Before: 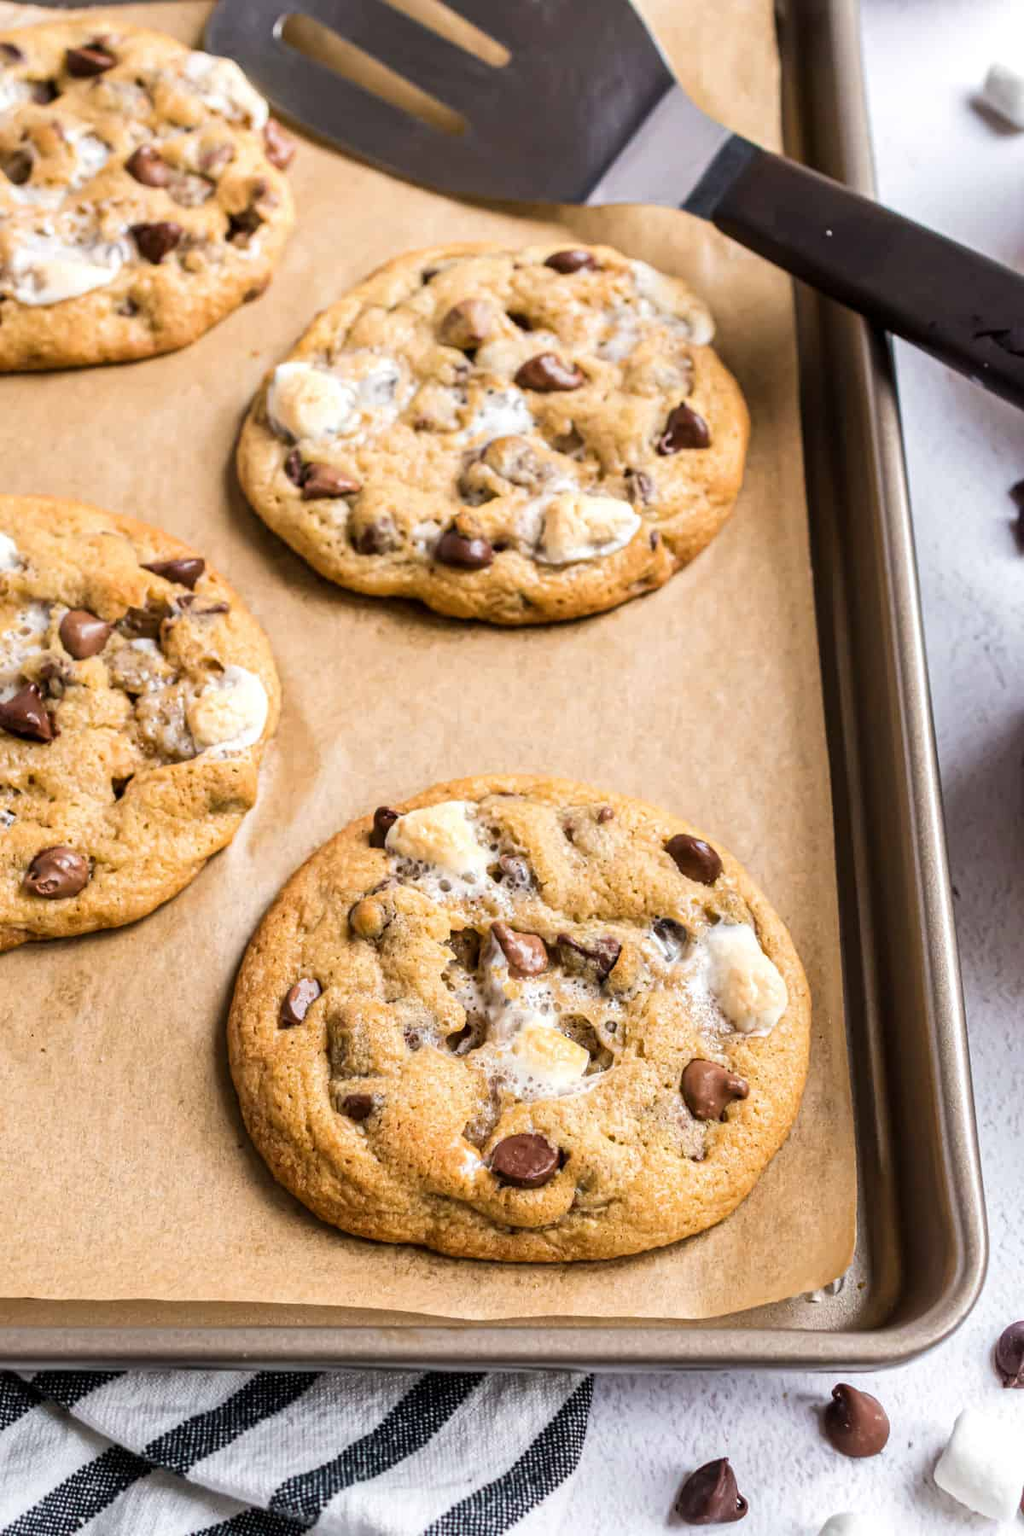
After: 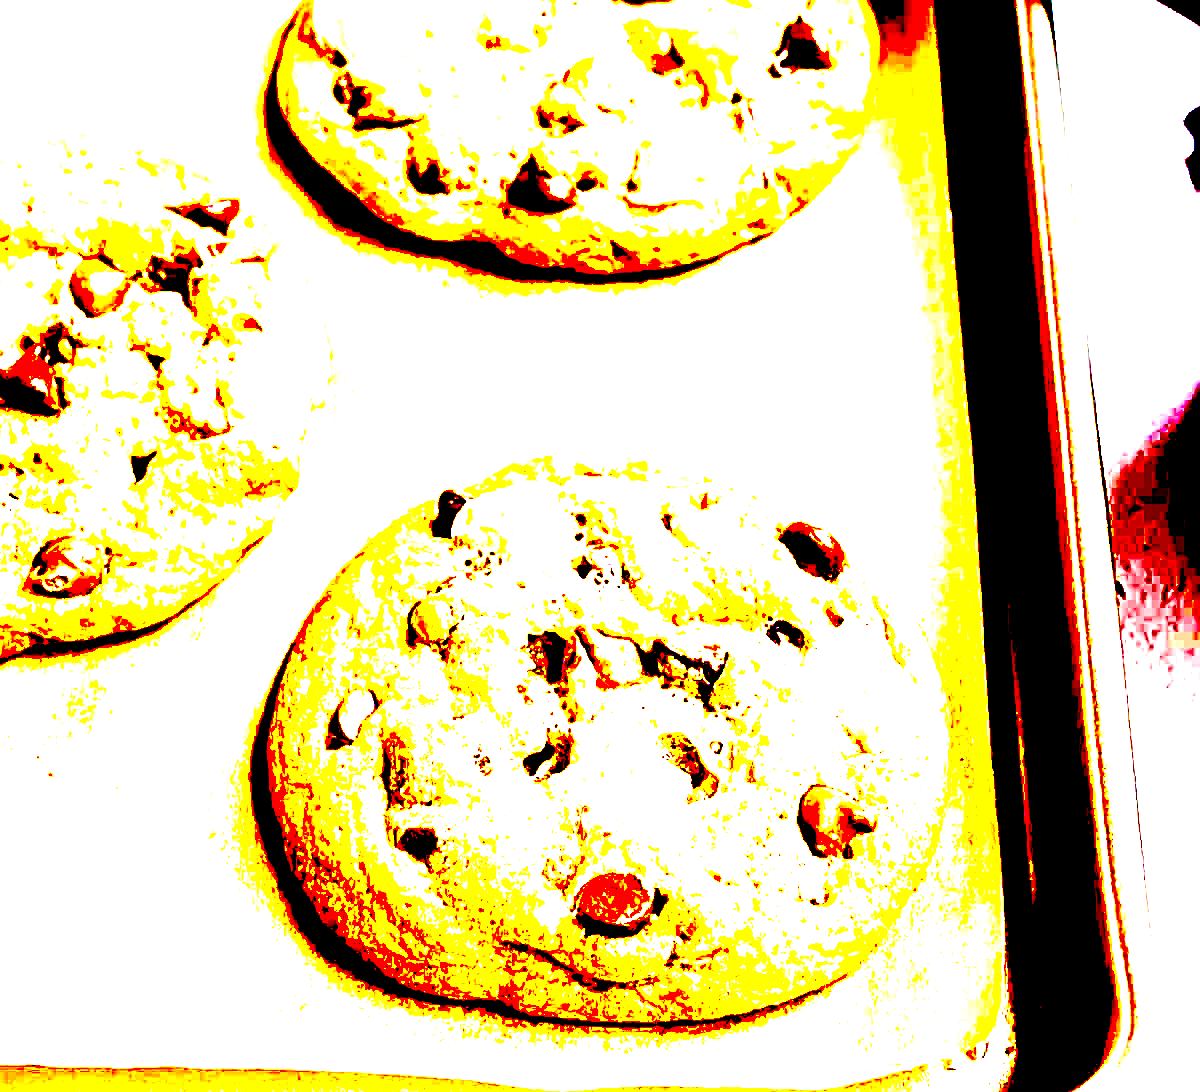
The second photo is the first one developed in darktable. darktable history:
color correction: highlights a* 0.383, highlights b* 2.7, shadows a* -1.12, shadows b* -4.26
sharpen: radius 2.171, amount 0.383, threshold 0.239
crop and rotate: top 25.374%, bottom 13.95%
exposure: black level correction 0.099, exposure 2.897 EV, compensate highlight preservation false
